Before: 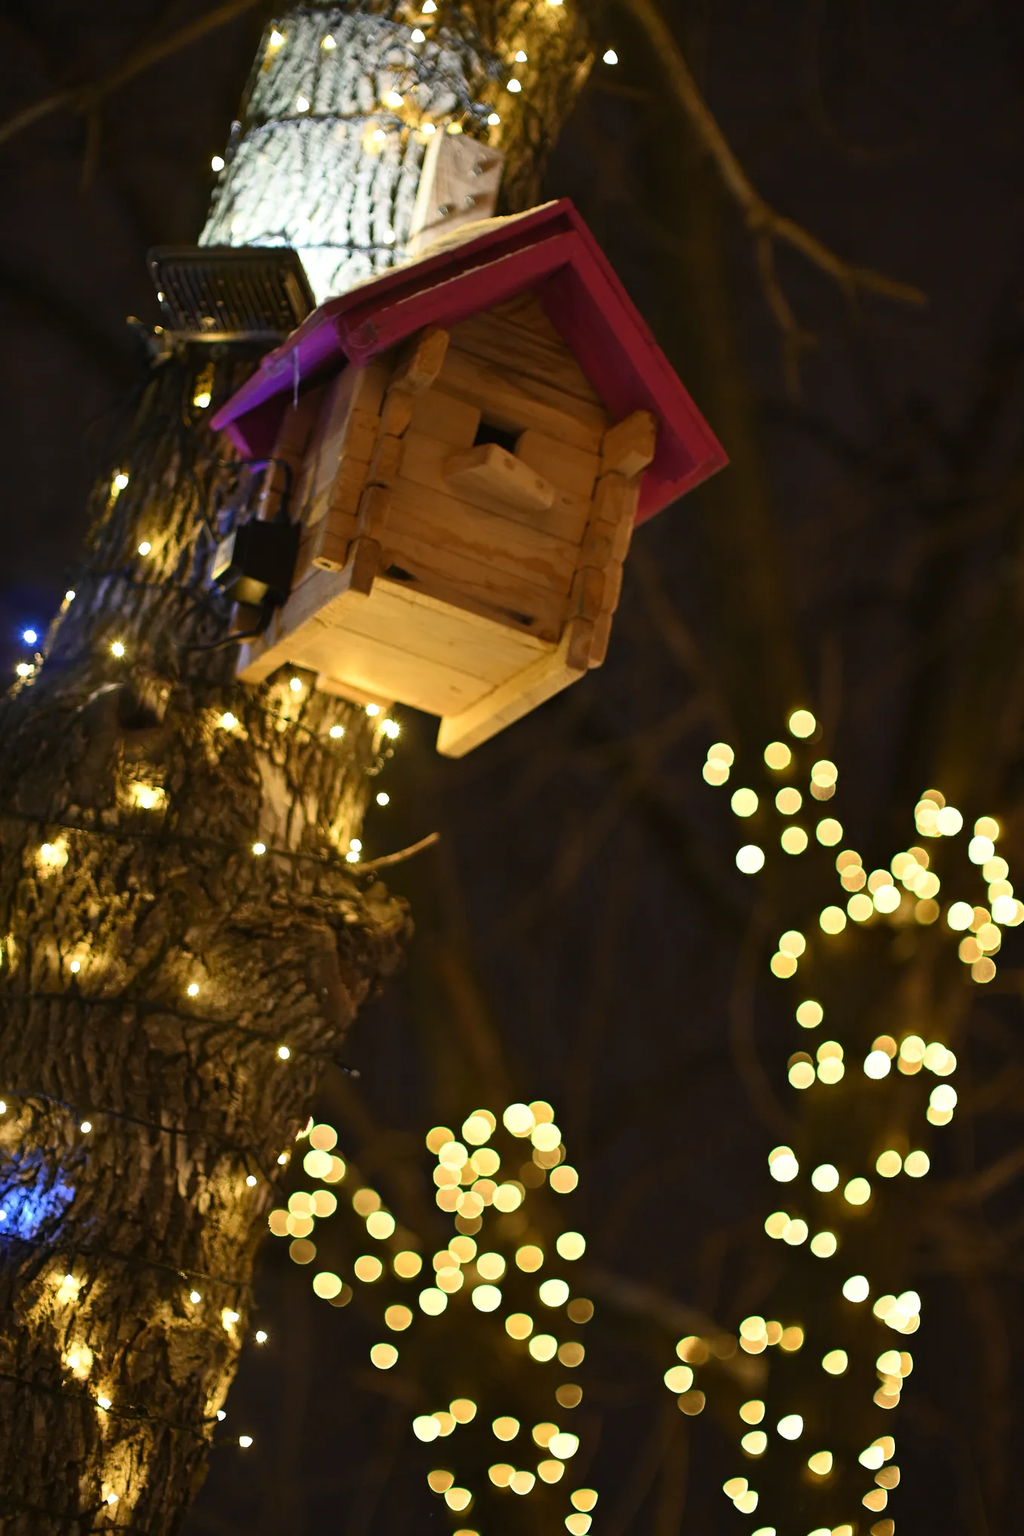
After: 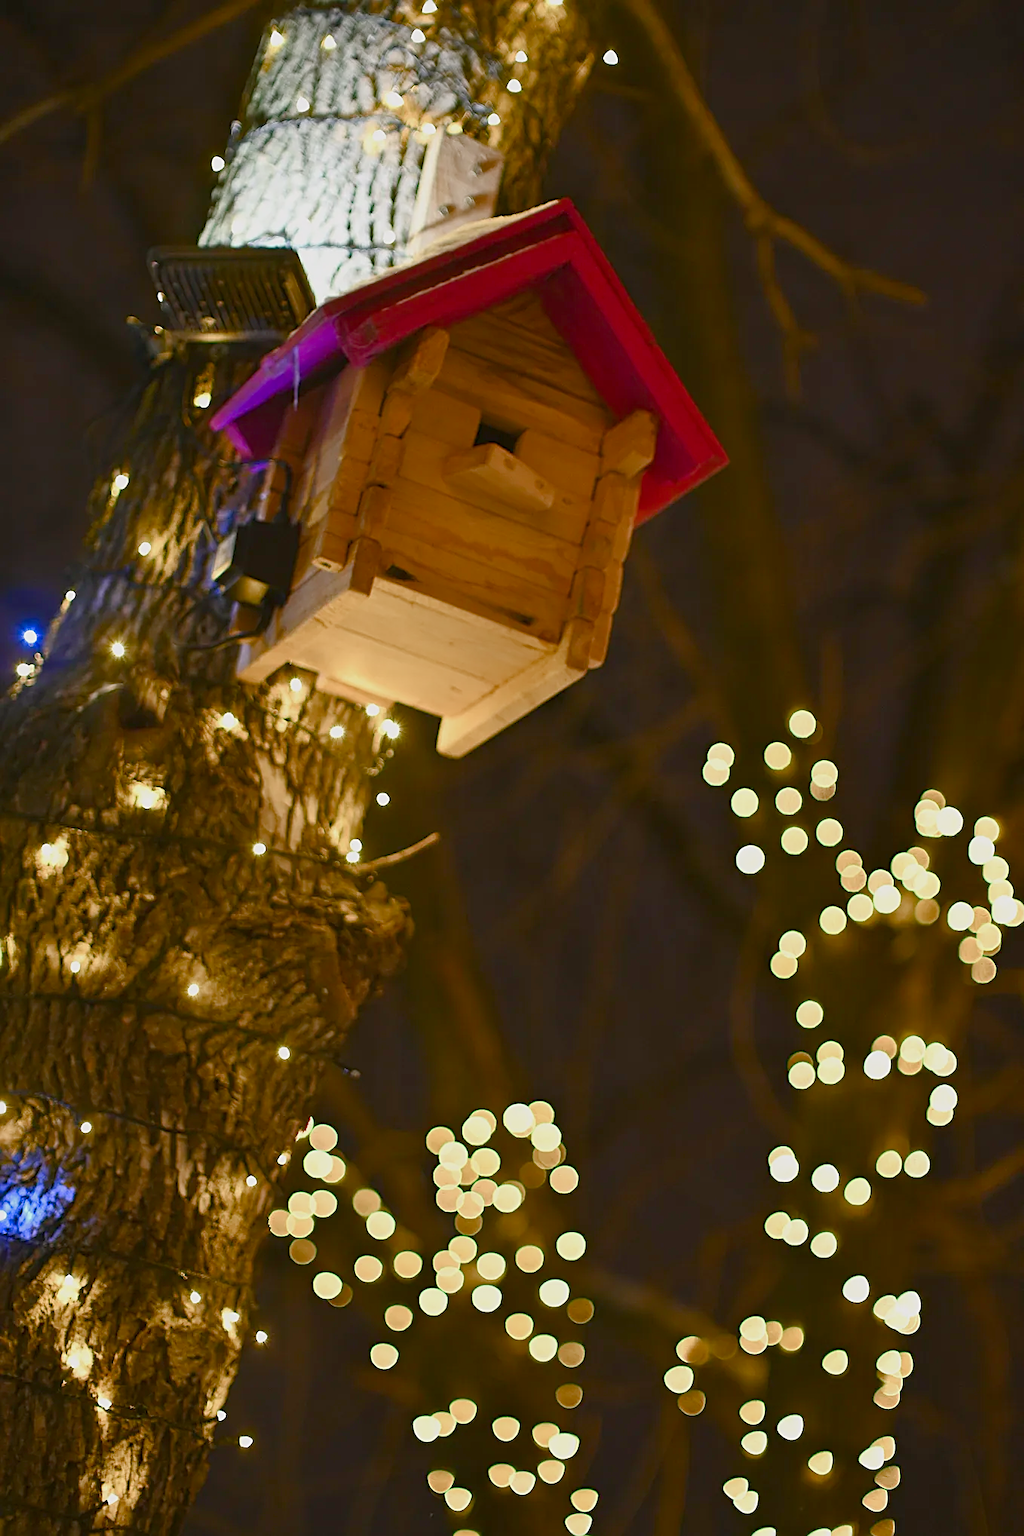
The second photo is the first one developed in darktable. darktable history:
sharpen: on, module defaults
color balance rgb: shadows lift › chroma 1%, shadows lift › hue 113°, highlights gain › chroma 0.2%, highlights gain › hue 333°, perceptual saturation grading › global saturation 20%, perceptual saturation grading › highlights -50%, perceptual saturation grading › shadows 25%, contrast -20%
exposure: exposure 0.2 EV, compensate highlight preservation false
